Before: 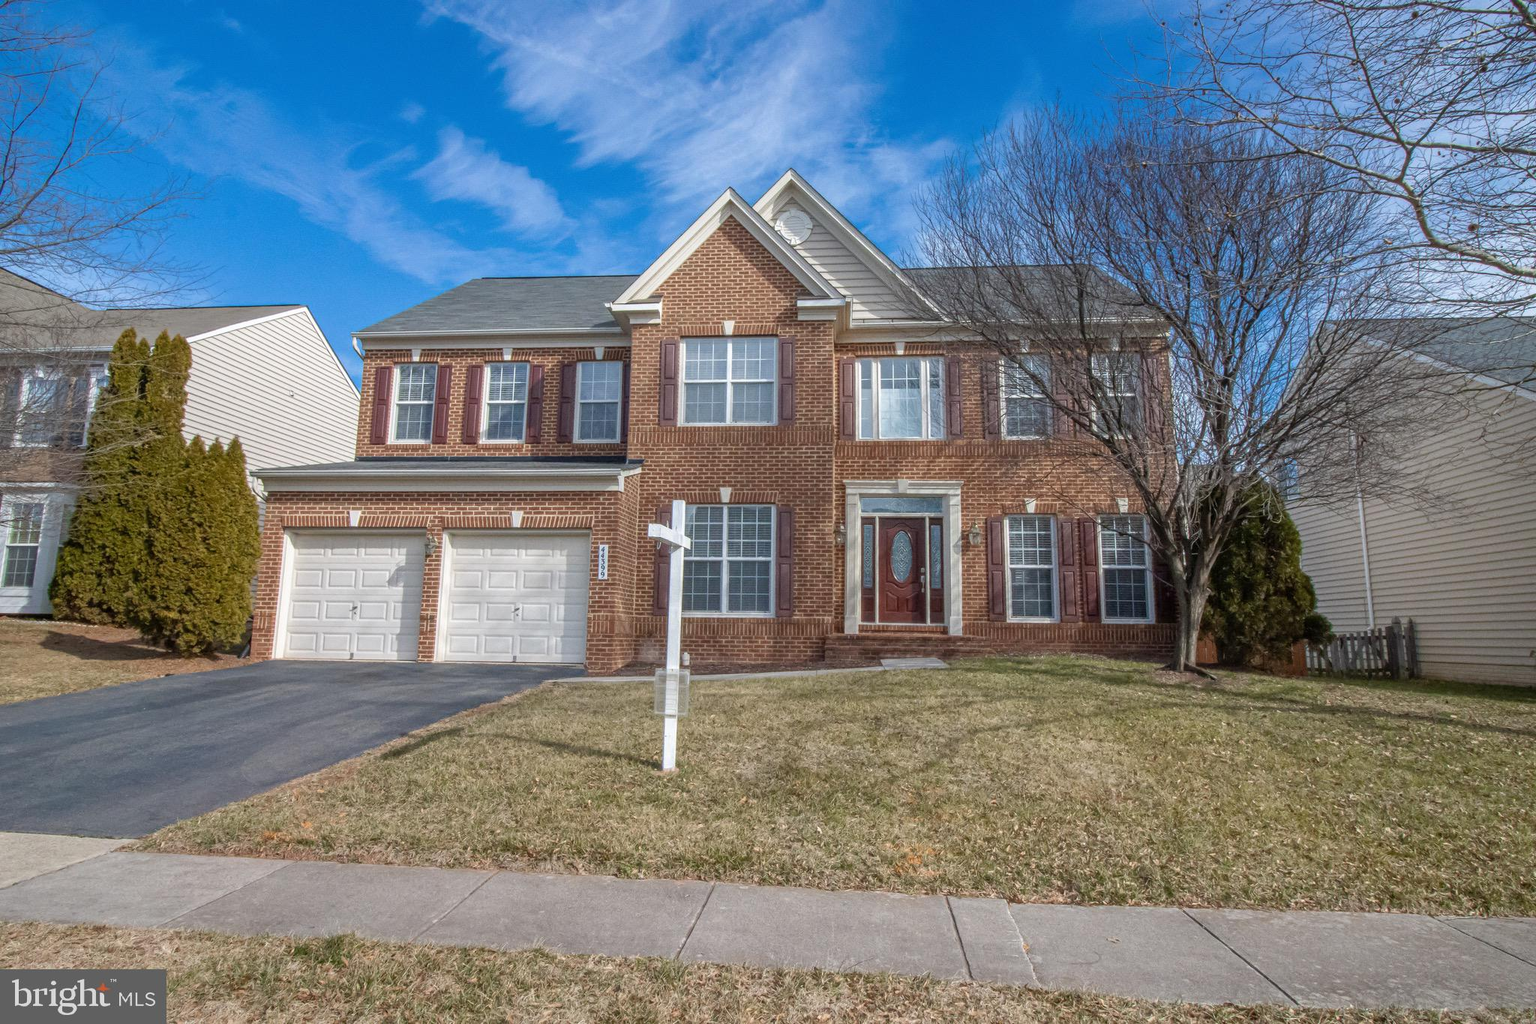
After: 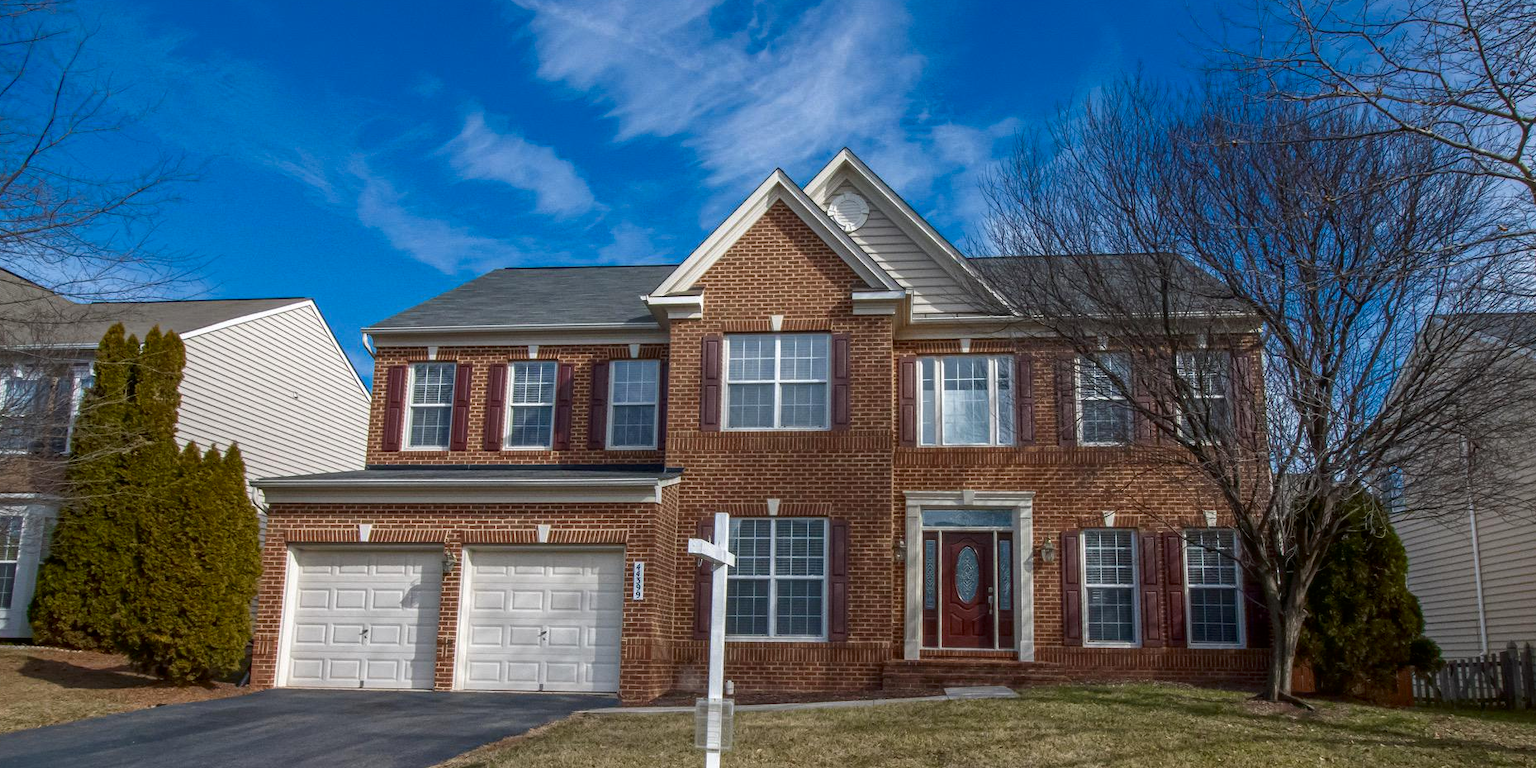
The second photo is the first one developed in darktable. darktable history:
crop: left 1.547%, top 3.402%, right 7.633%, bottom 28.45%
contrast brightness saturation: brightness -0.202, saturation 0.079
tone equalizer: mask exposure compensation -0.485 EV
